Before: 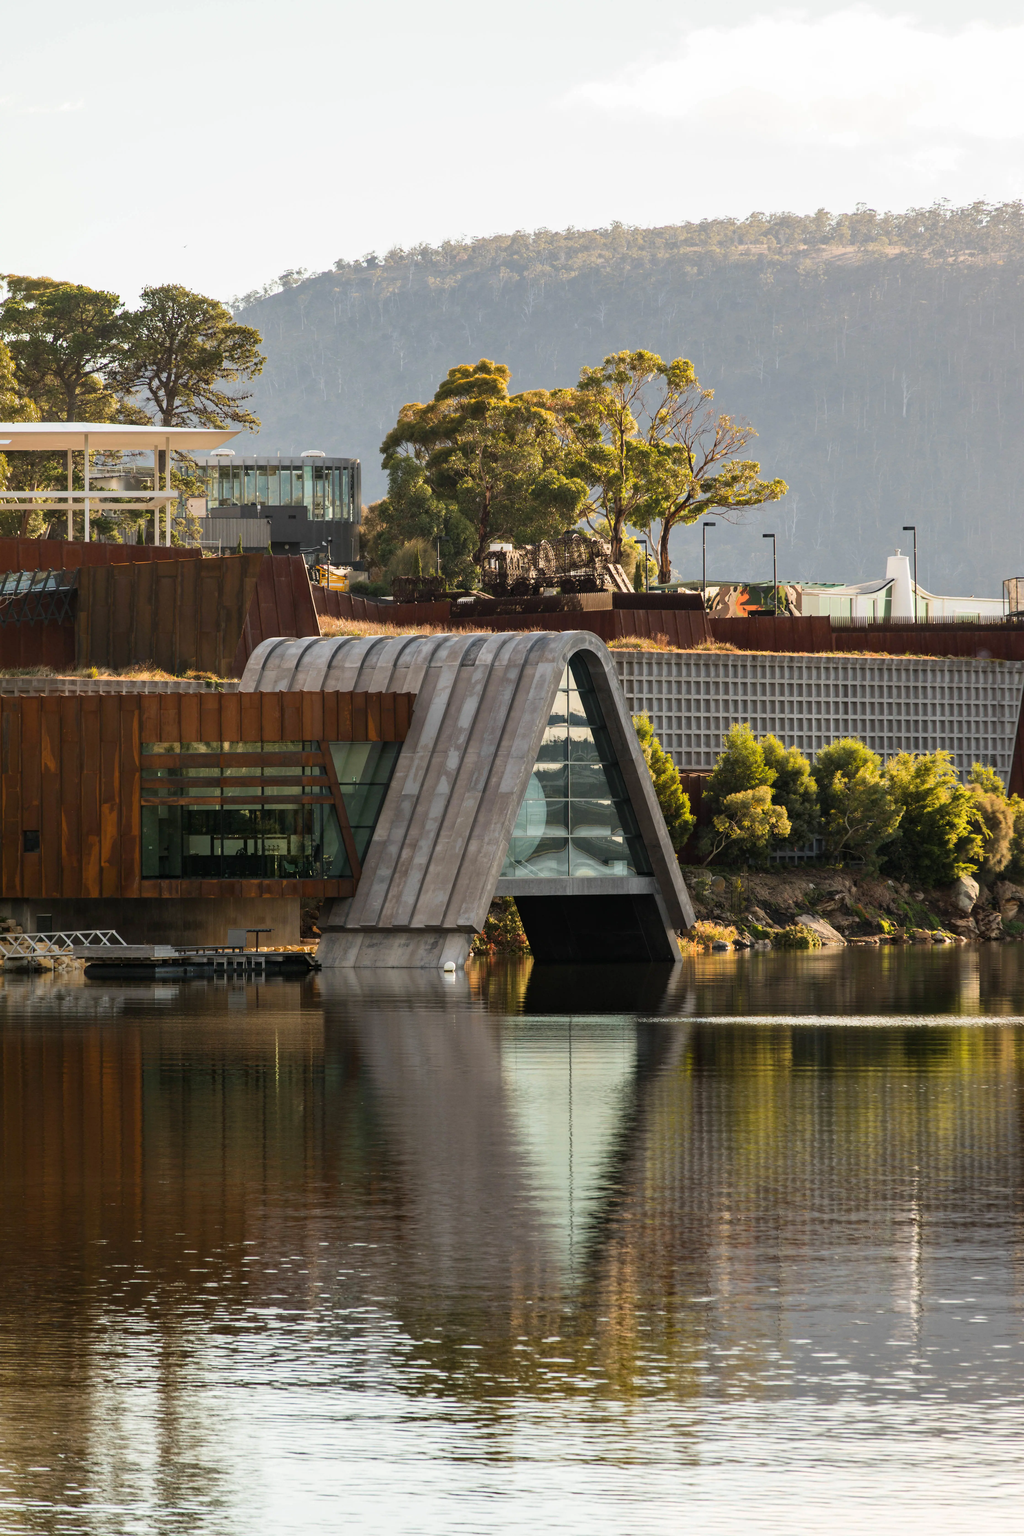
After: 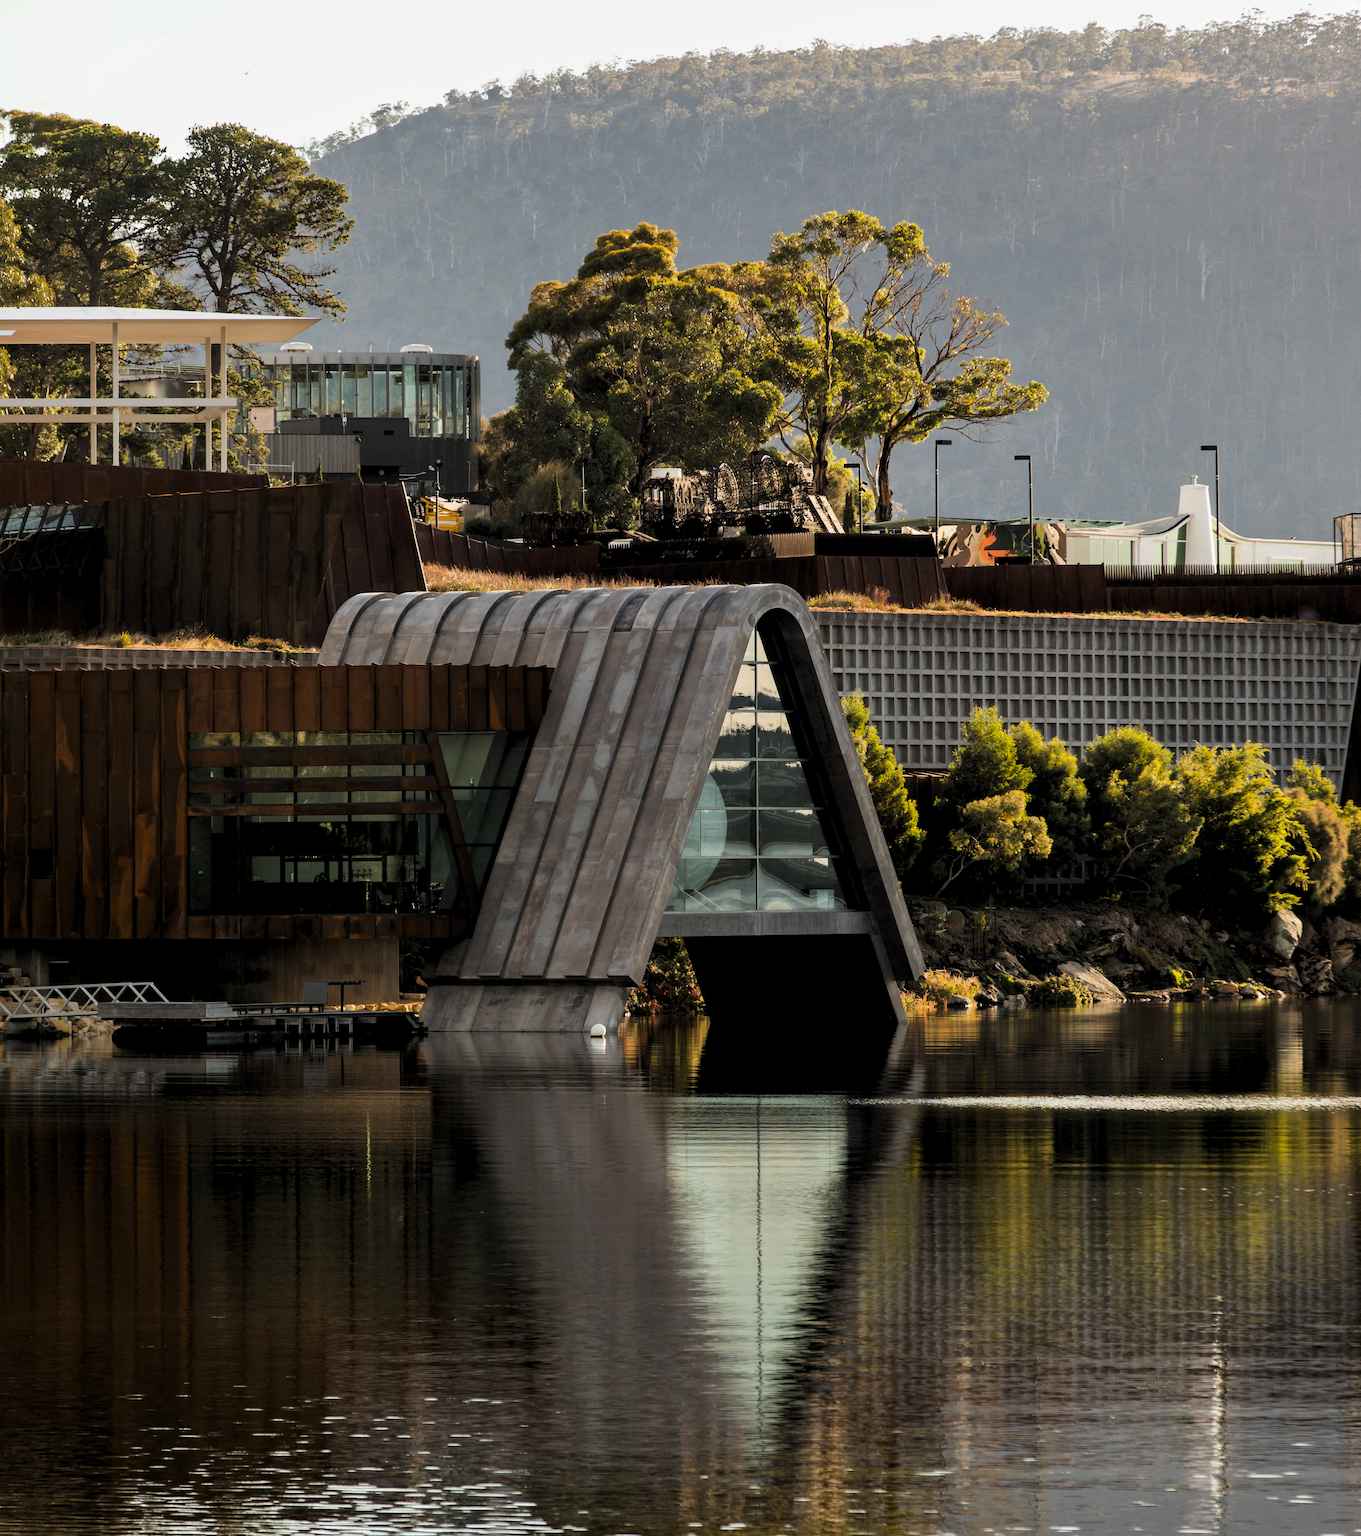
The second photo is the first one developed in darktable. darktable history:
crop and rotate: top 12.486%, bottom 12.3%
levels: levels [0.116, 0.574, 1]
color correction: highlights b* -0.051, saturation 1.09
